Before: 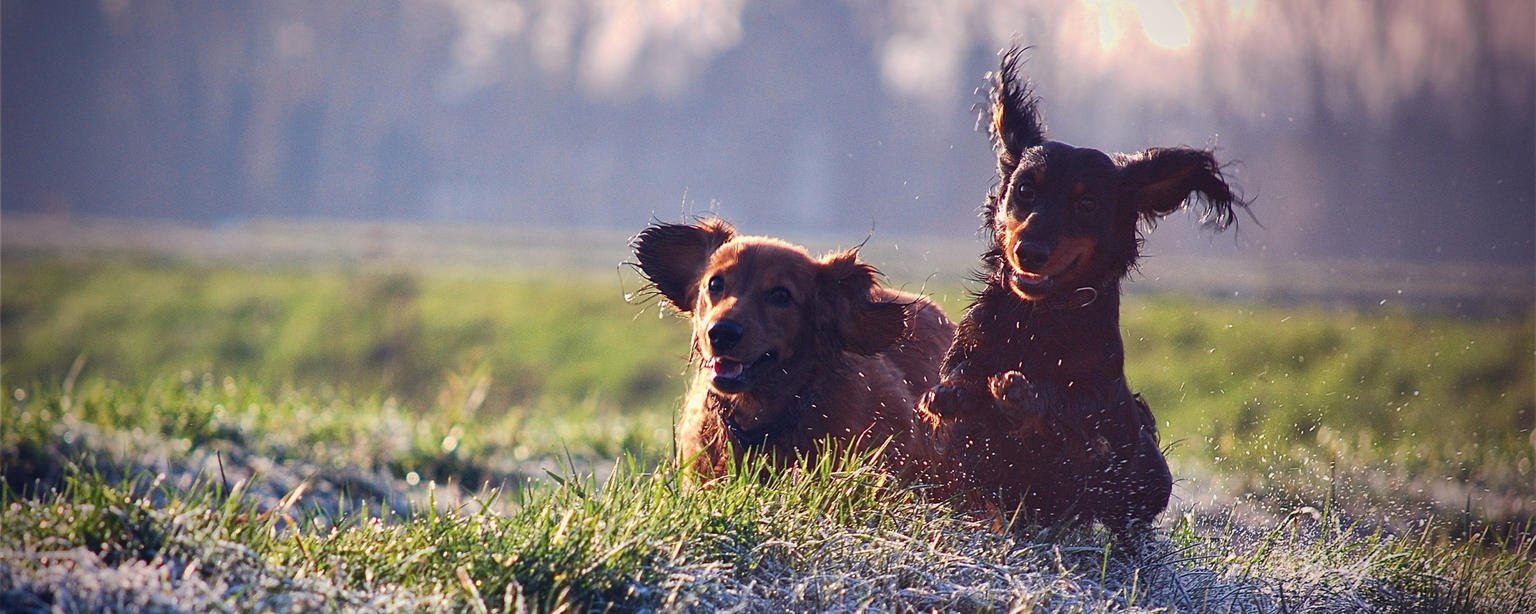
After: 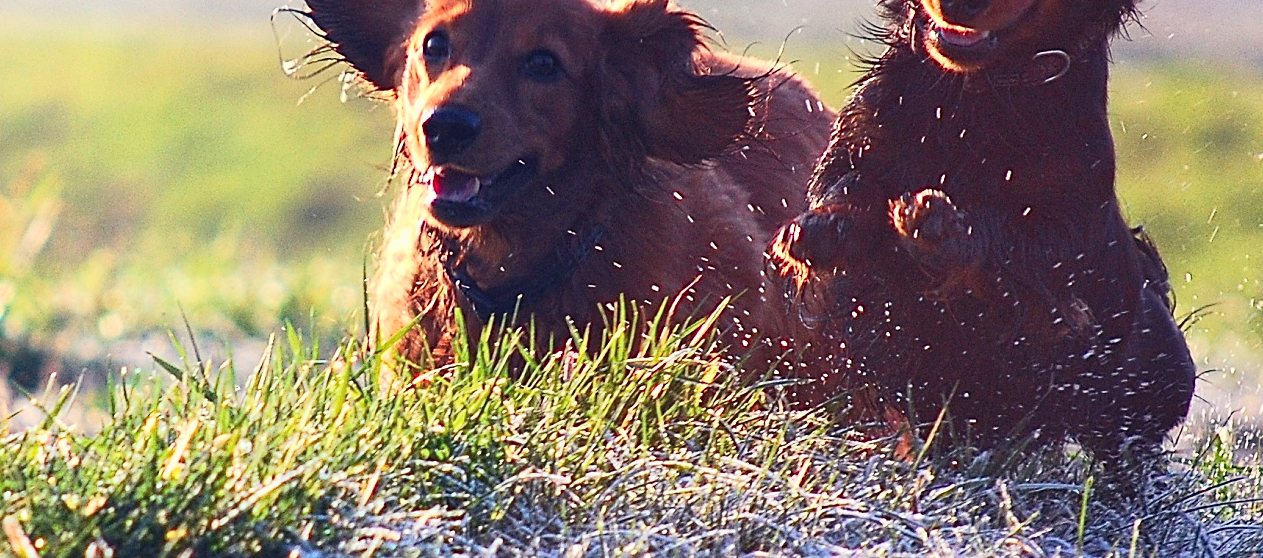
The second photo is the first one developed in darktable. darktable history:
contrast brightness saturation: contrast 0.205, brightness 0.163, saturation 0.22
sharpen: radius 1.833, amount 0.412, threshold 1.425
shadows and highlights: shadows -23.23, highlights 47.72, soften with gaussian
crop: left 29.642%, top 41.976%, right 20.991%, bottom 3.507%
